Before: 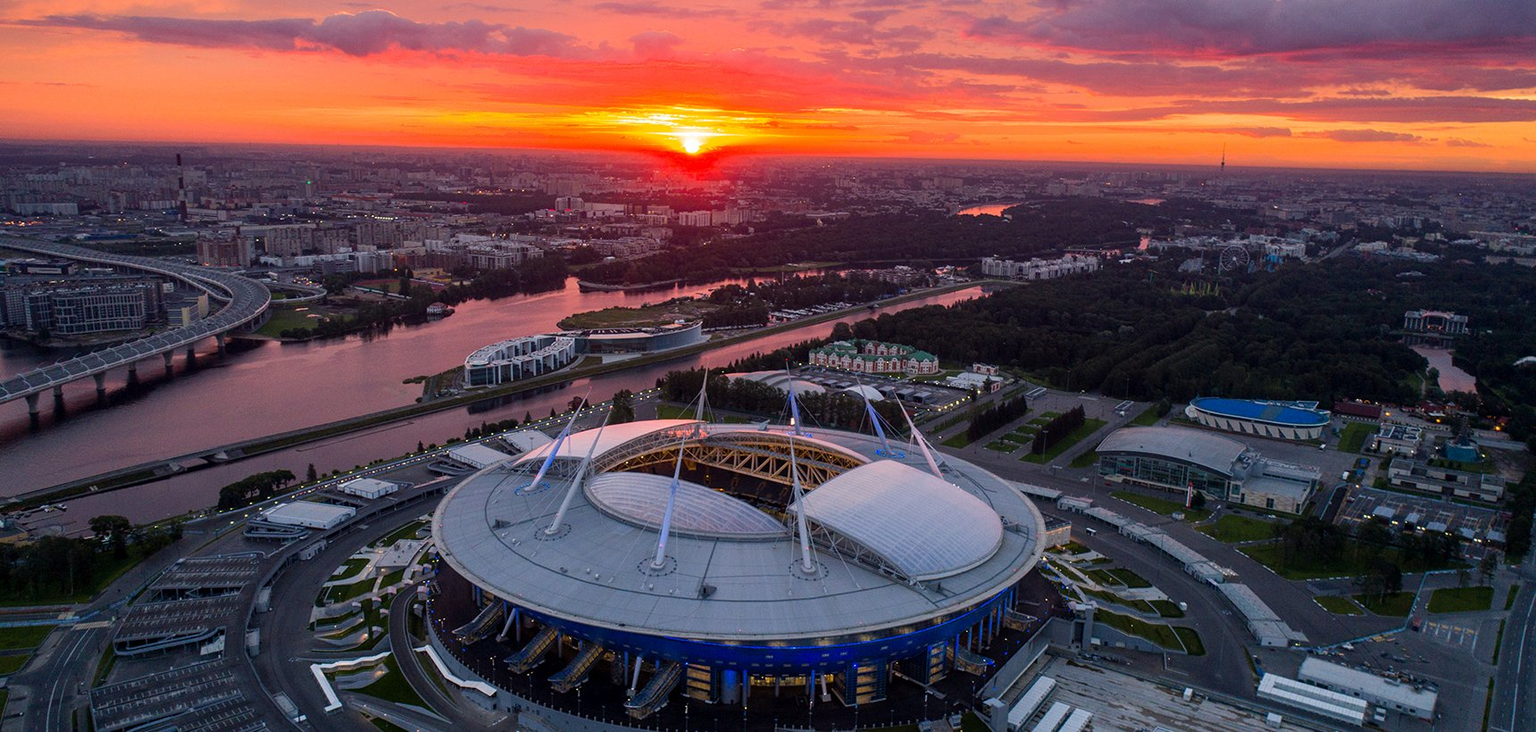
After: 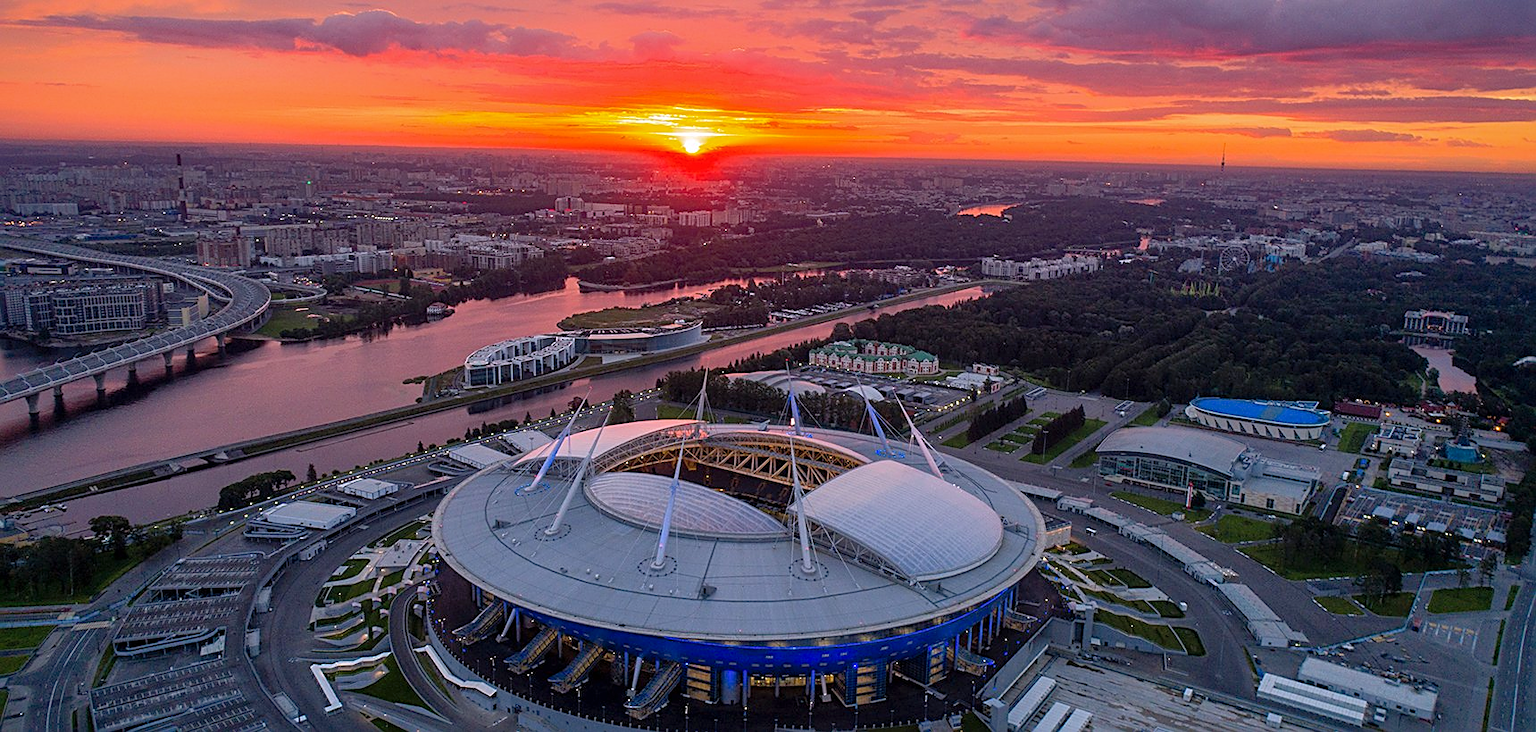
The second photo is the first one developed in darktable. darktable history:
color balance rgb: global vibrance 6.81%, saturation formula JzAzBz (2021)
sharpen: amount 0.575
white balance: red 1.009, blue 1.027
shadows and highlights: on, module defaults
